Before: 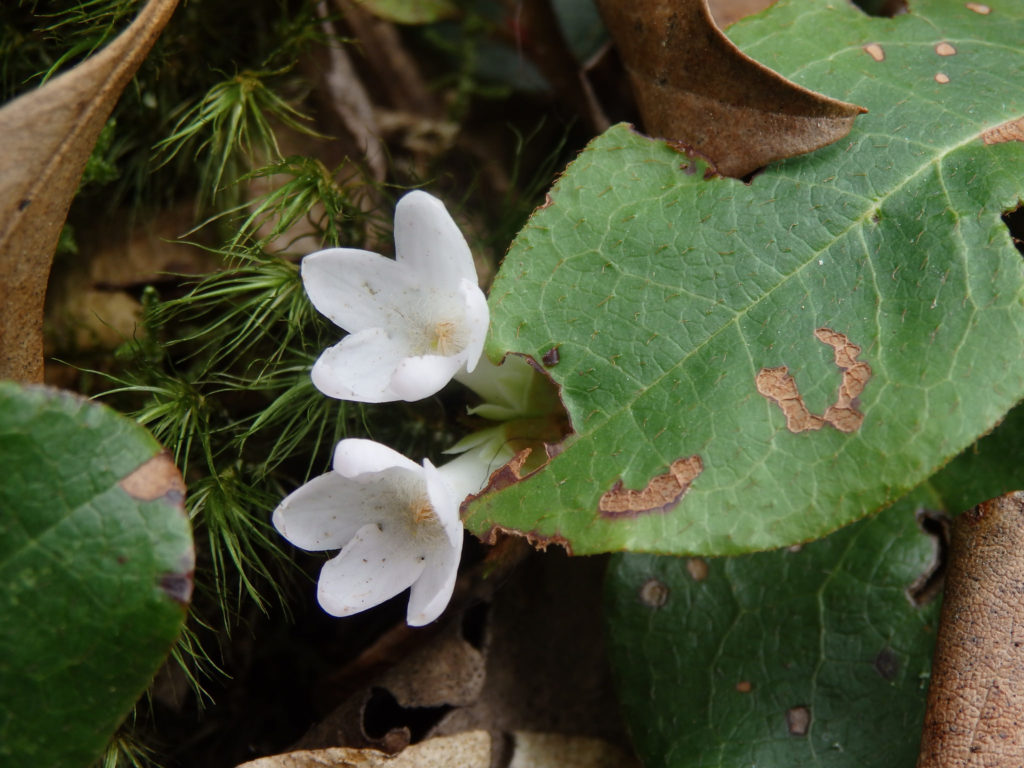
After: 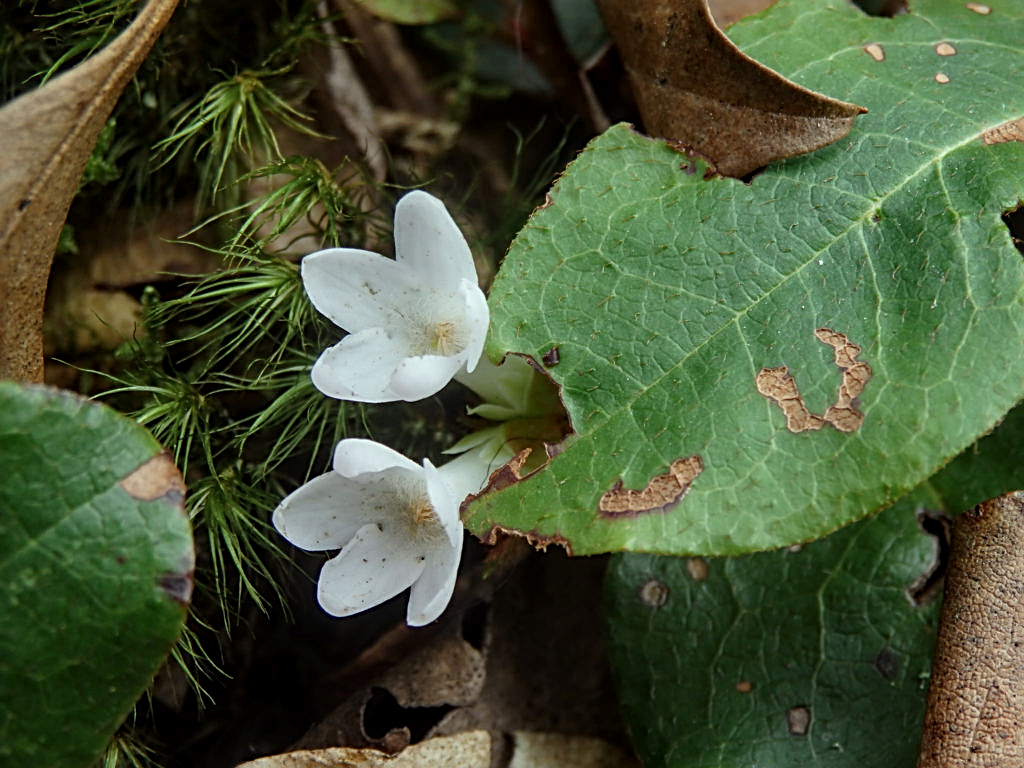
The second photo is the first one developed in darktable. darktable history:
sharpen: radius 2.539, amount 0.648
color correction: highlights a* -6.94, highlights b* 0.611
local contrast: on, module defaults
